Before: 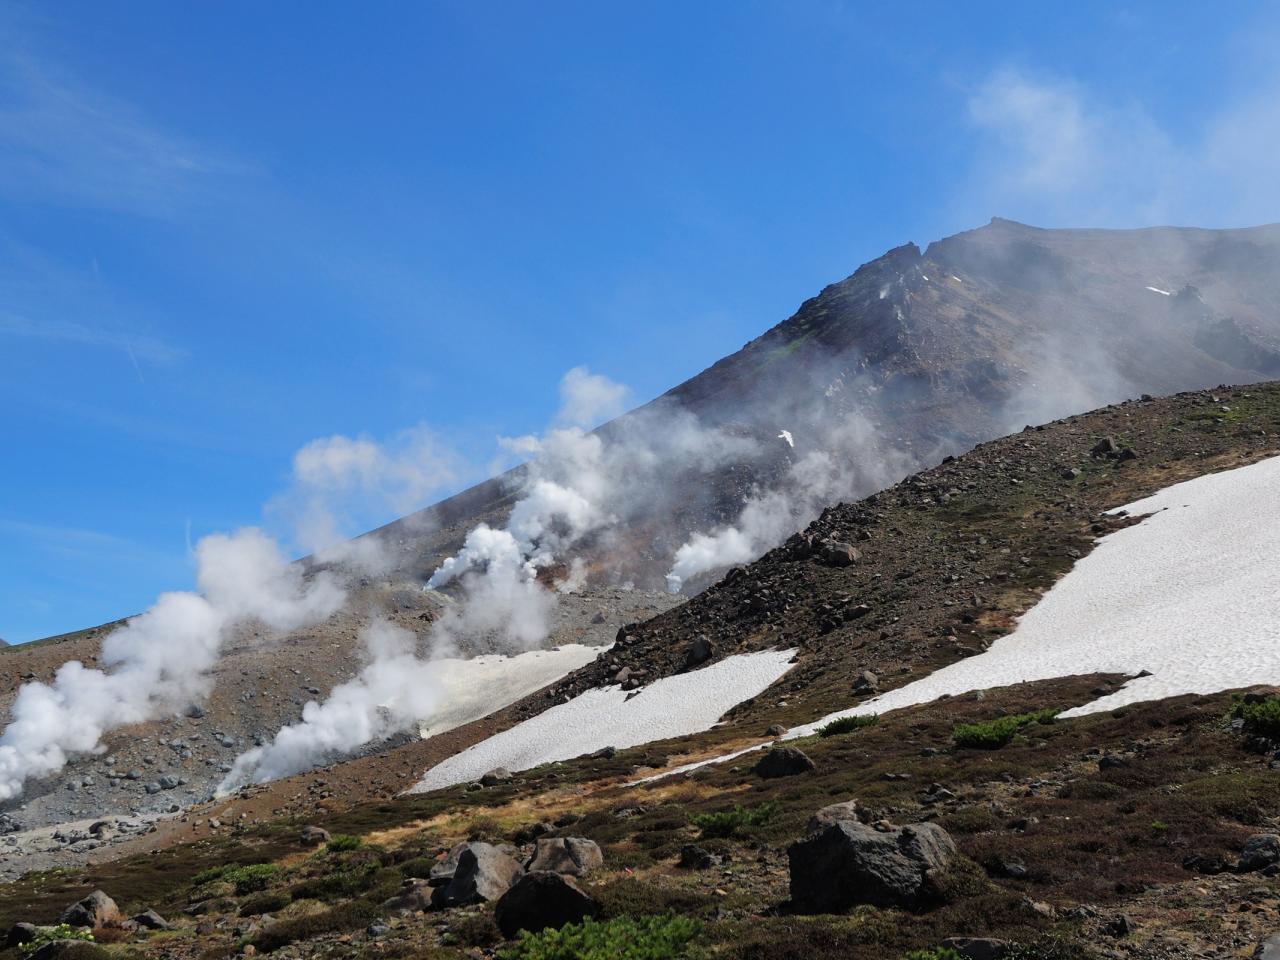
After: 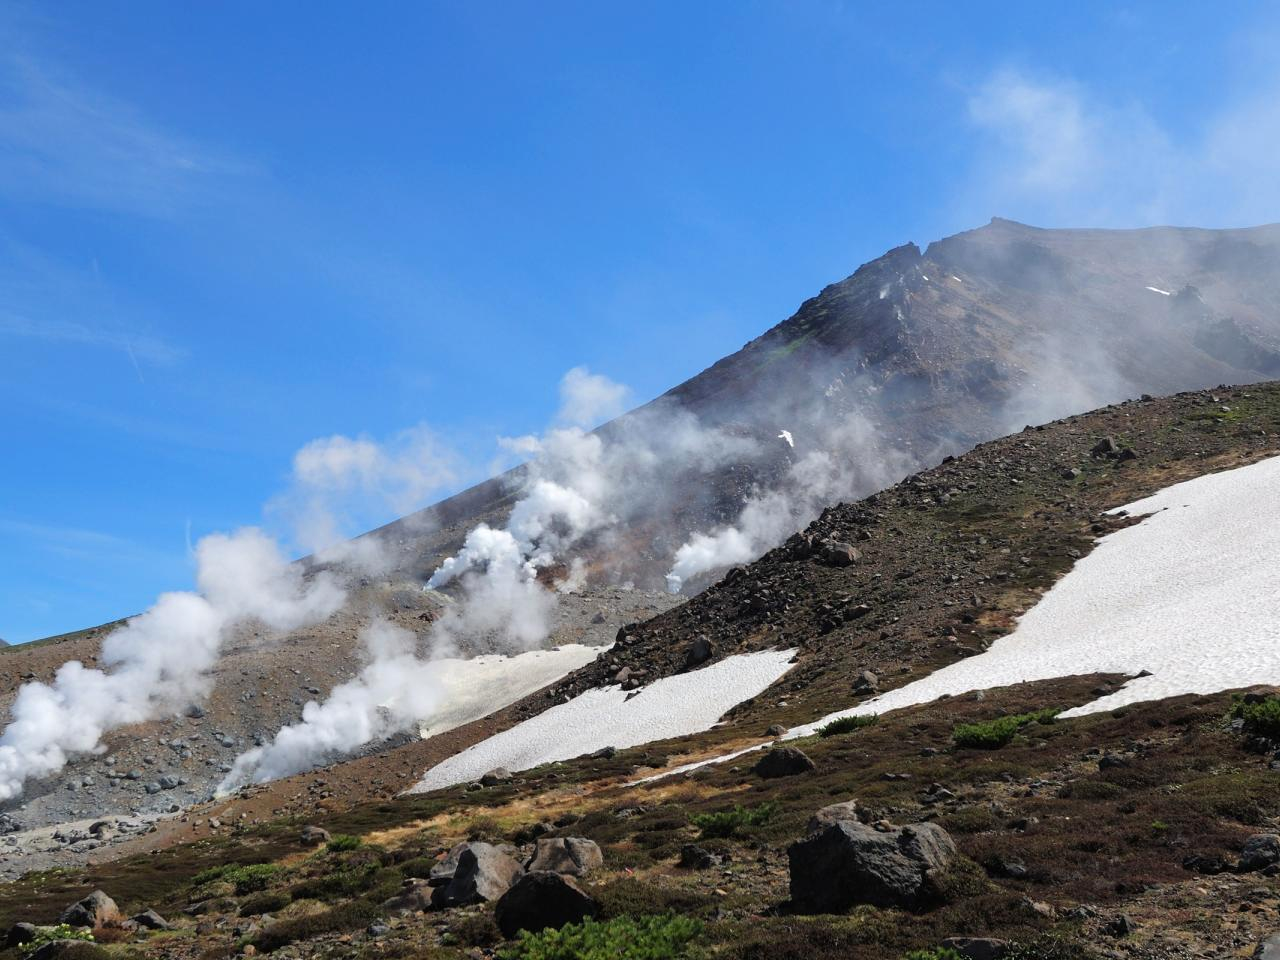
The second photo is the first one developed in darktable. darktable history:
exposure: black level correction 0, exposure 0.199 EV, compensate highlight preservation false
